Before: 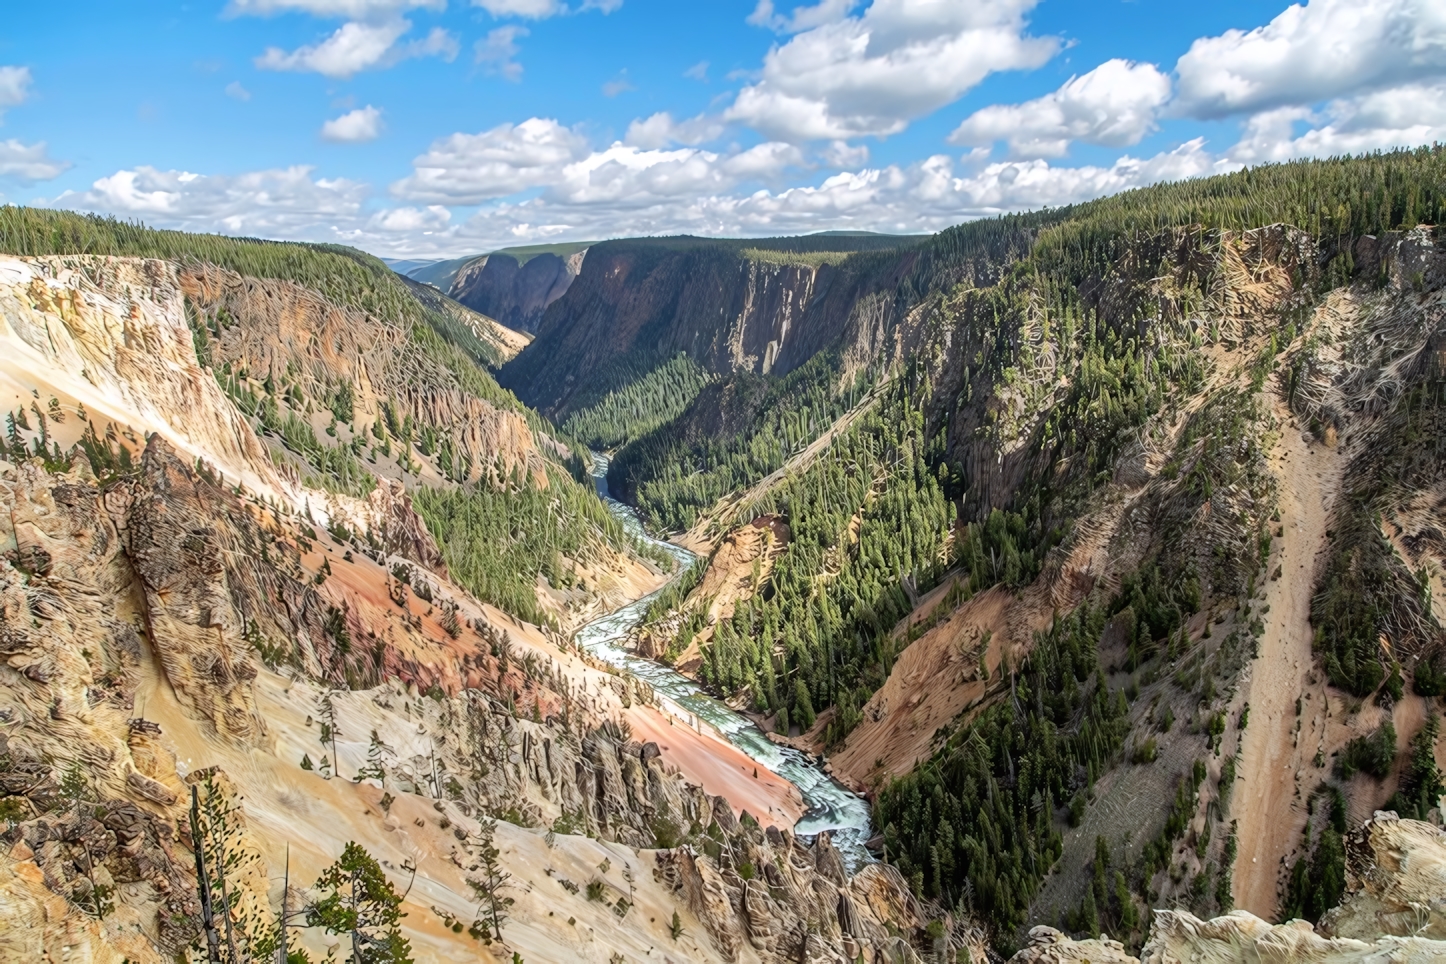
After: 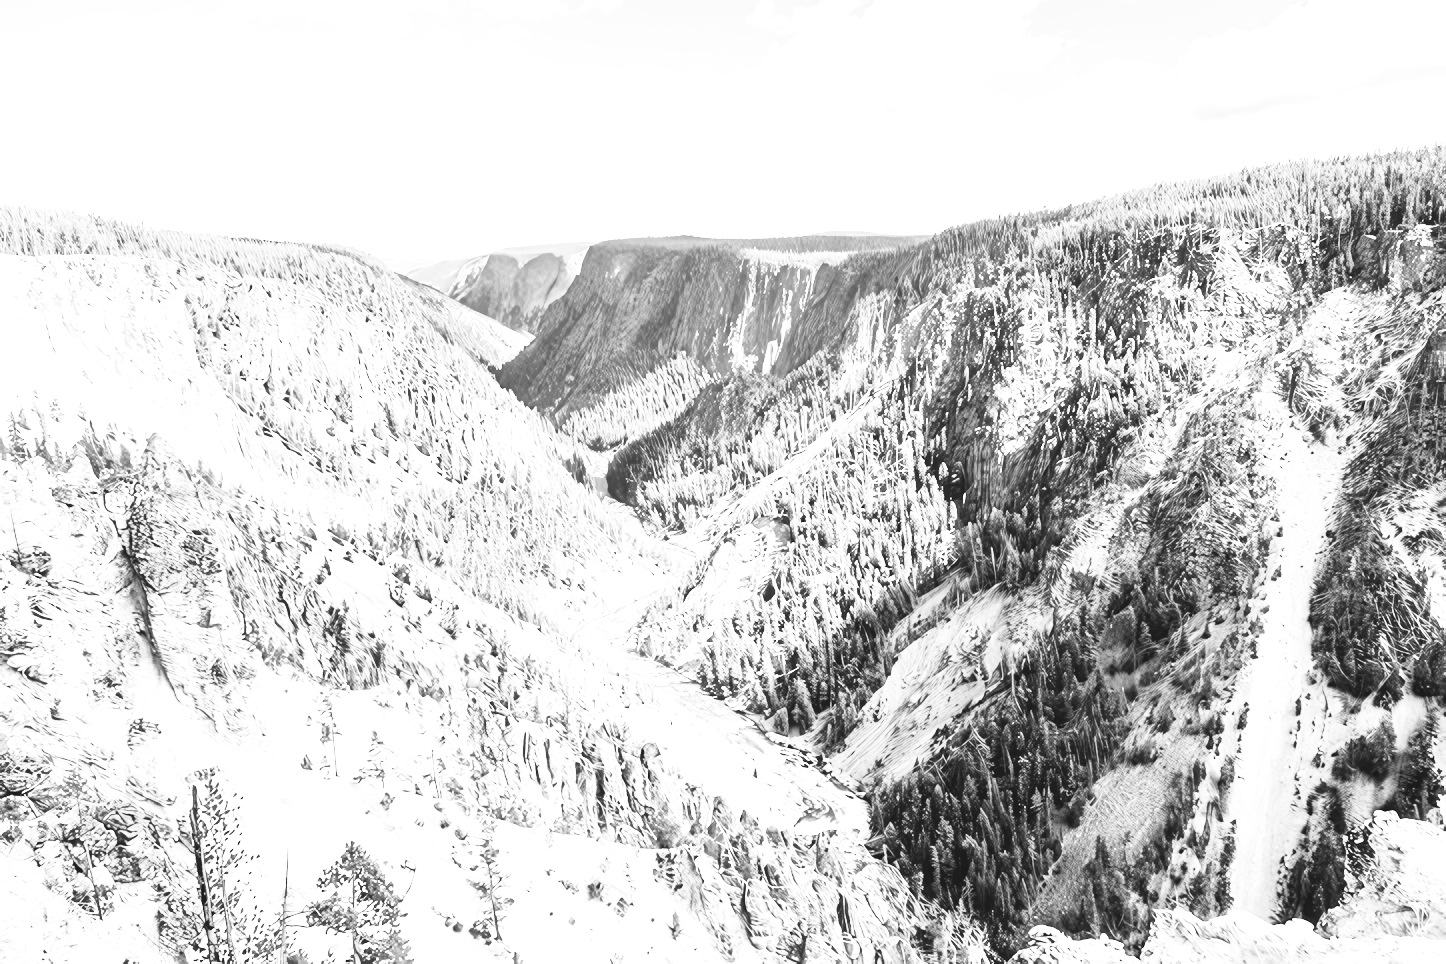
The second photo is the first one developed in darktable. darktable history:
exposure: black level correction -0.002, exposure 1.35 EV, compensate highlight preservation false
contrast brightness saturation: contrast 0.53, brightness 0.47, saturation -1
